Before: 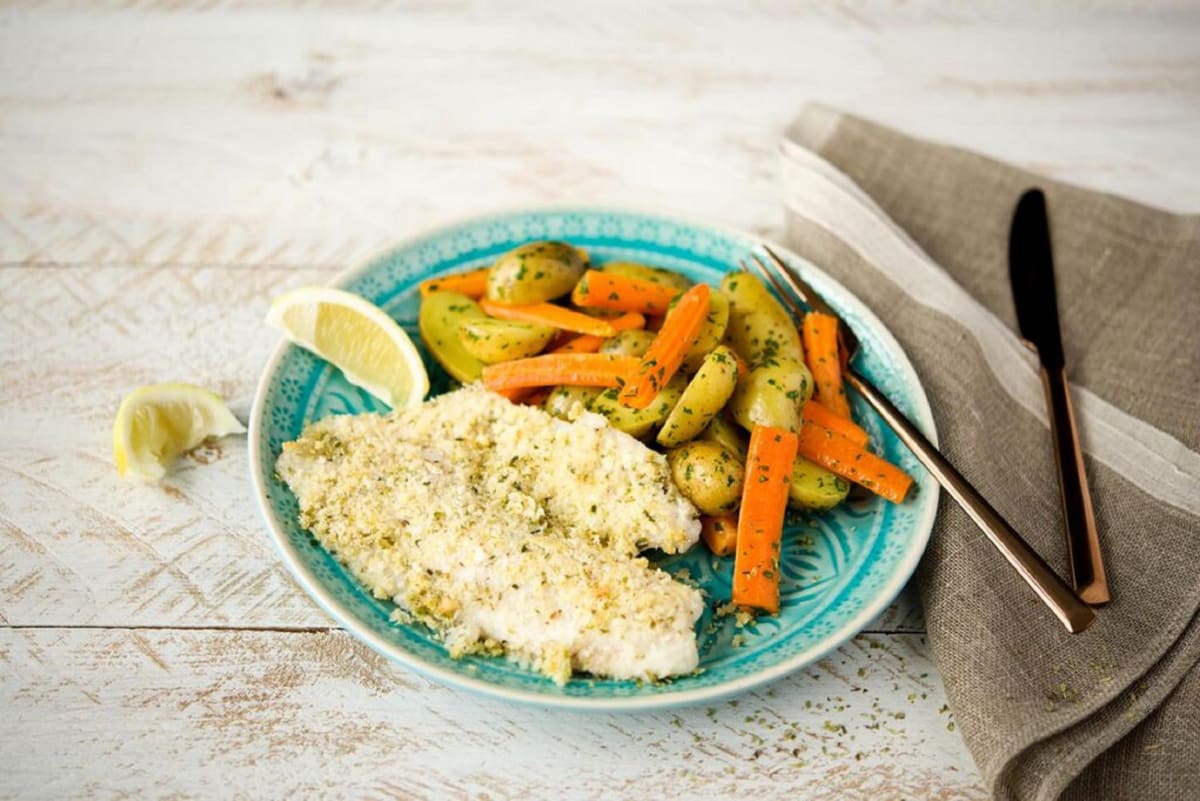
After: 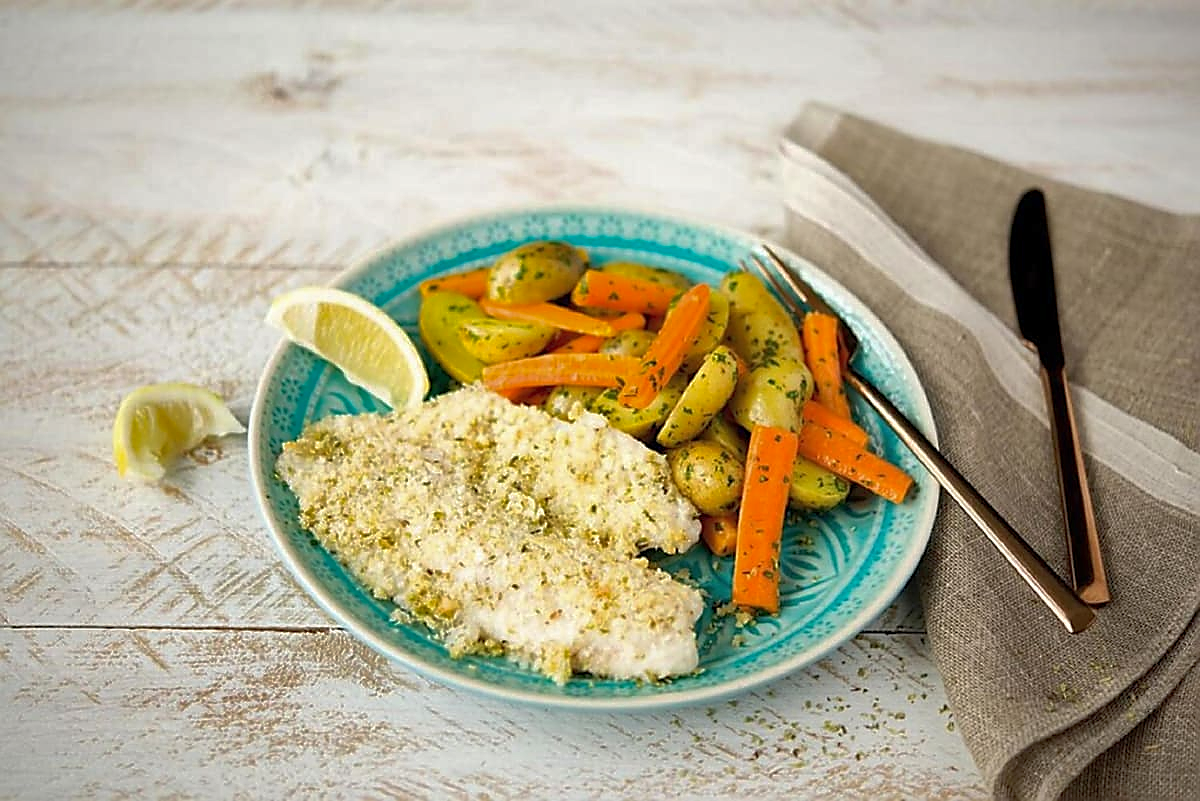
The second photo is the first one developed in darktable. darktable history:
sharpen: radius 1.402, amount 1.258, threshold 0.602
shadows and highlights: on, module defaults
